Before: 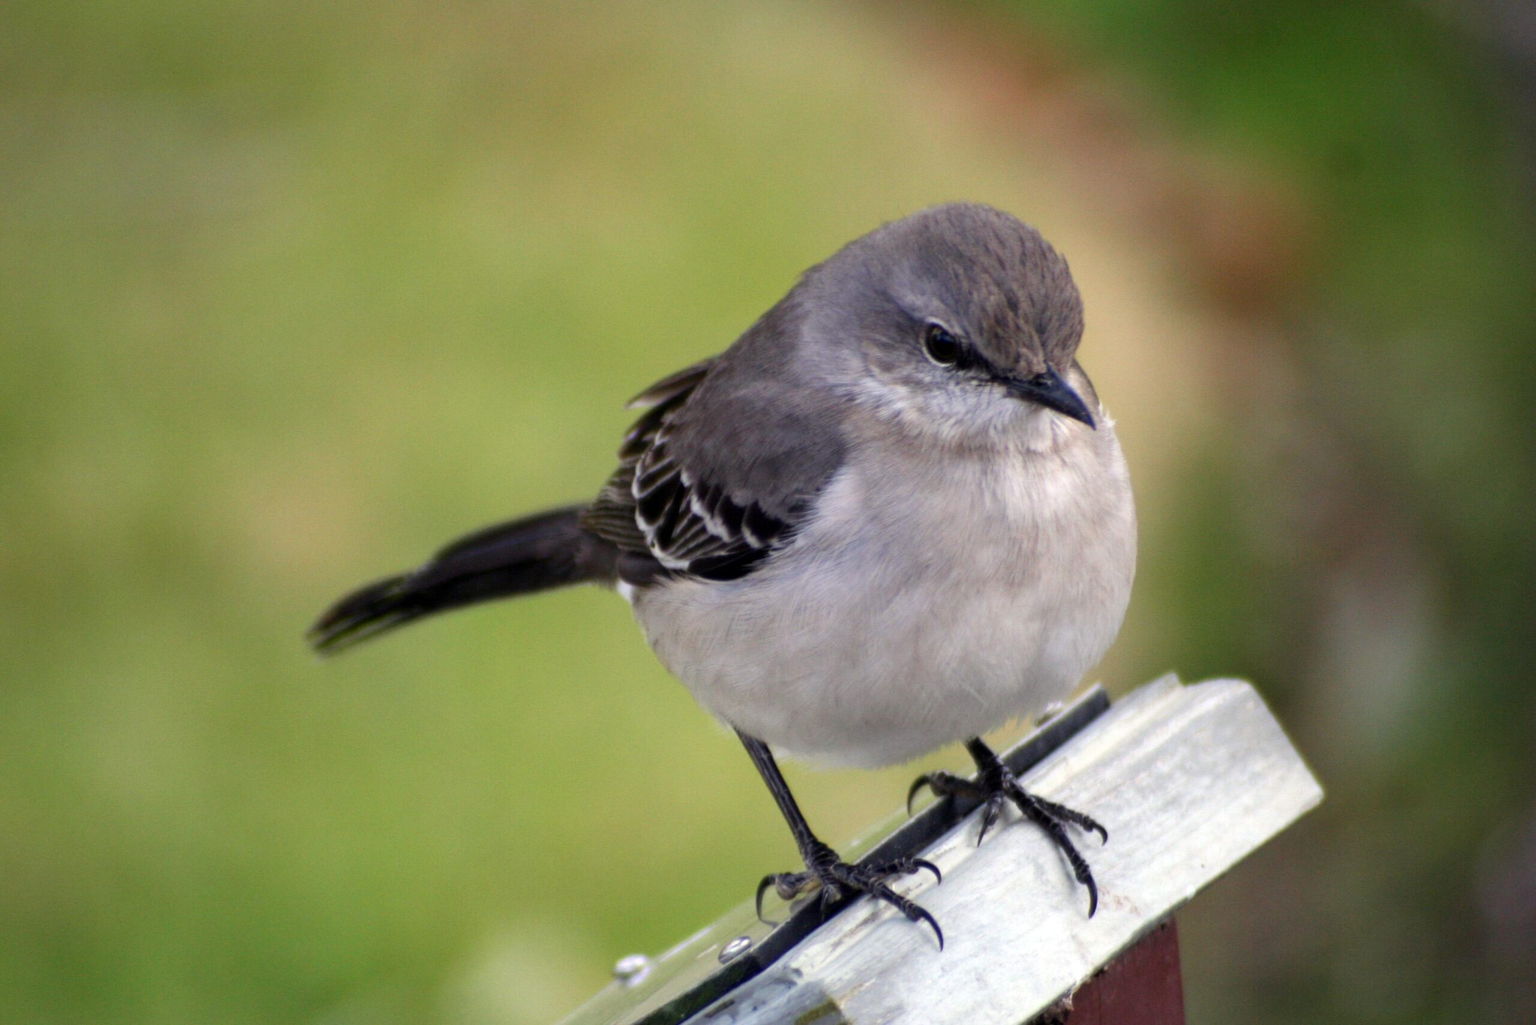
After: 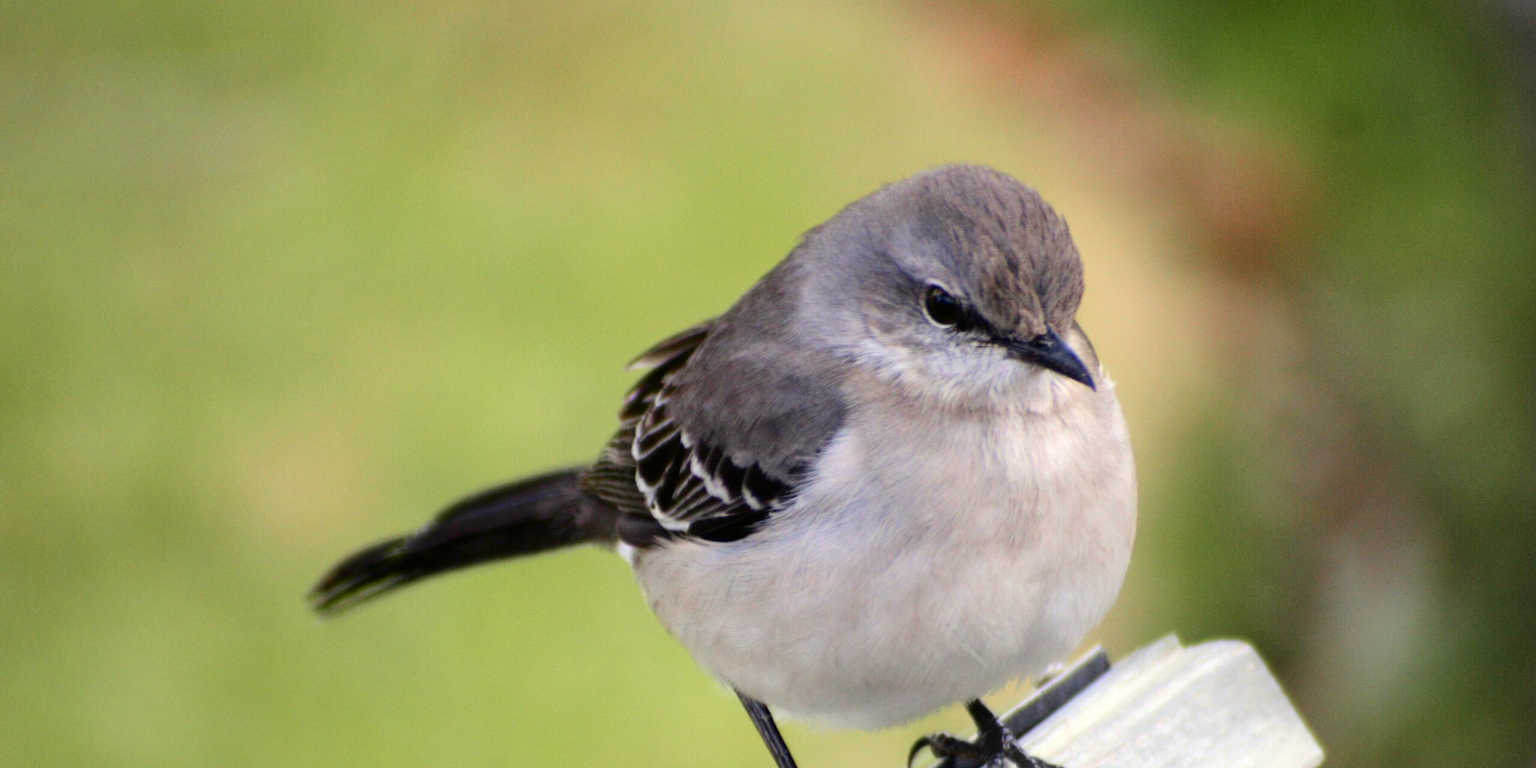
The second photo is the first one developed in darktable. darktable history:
bloom: size 13.65%, threshold 98.39%, strength 4.82%
tone curve: curves: ch0 [(0, 0.01) (0.052, 0.045) (0.136, 0.133) (0.29, 0.332) (0.453, 0.531) (0.676, 0.751) (0.89, 0.919) (1, 1)]; ch1 [(0, 0) (0.094, 0.081) (0.285, 0.299) (0.385, 0.403) (0.446, 0.443) (0.502, 0.5) (0.544, 0.552) (0.589, 0.612) (0.722, 0.728) (1, 1)]; ch2 [(0, 0) (0.257, 0.217) (0.43, 0.421) (0.498, 0.507) (0.531, 0.544) (0.56, 0.579) (0.625, 0.642) (1, 1)], color space Lab, independent channels, preserve colors none
crop: top 3.857%, bottom 21.132%
